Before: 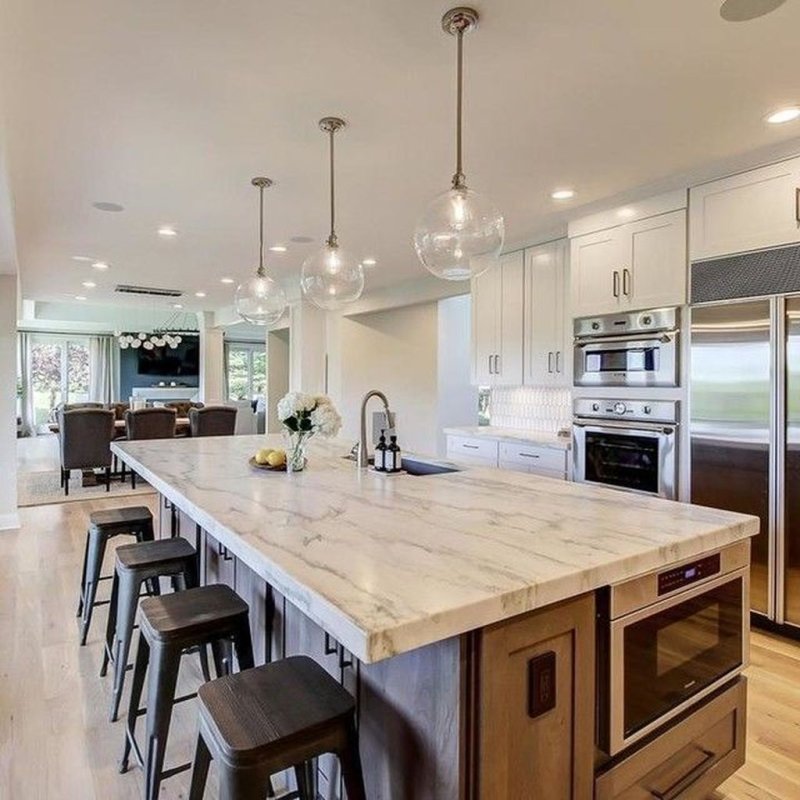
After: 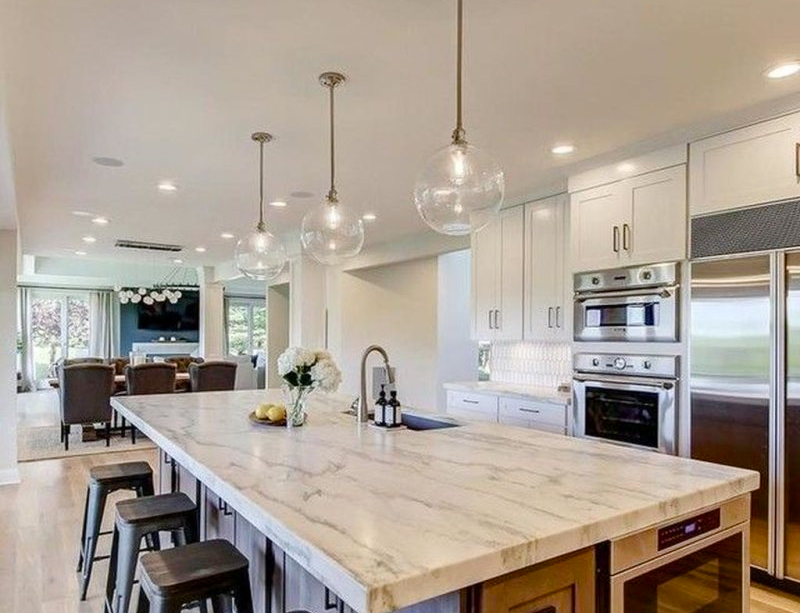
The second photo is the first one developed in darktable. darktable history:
crop: top 5.667%, bottom 17.637%
color balance rgb: perceptual saturation grading › global saturation 20%, perceptual saturation grading › highlights -25%, perceptual saturation grading › shadows 25%
